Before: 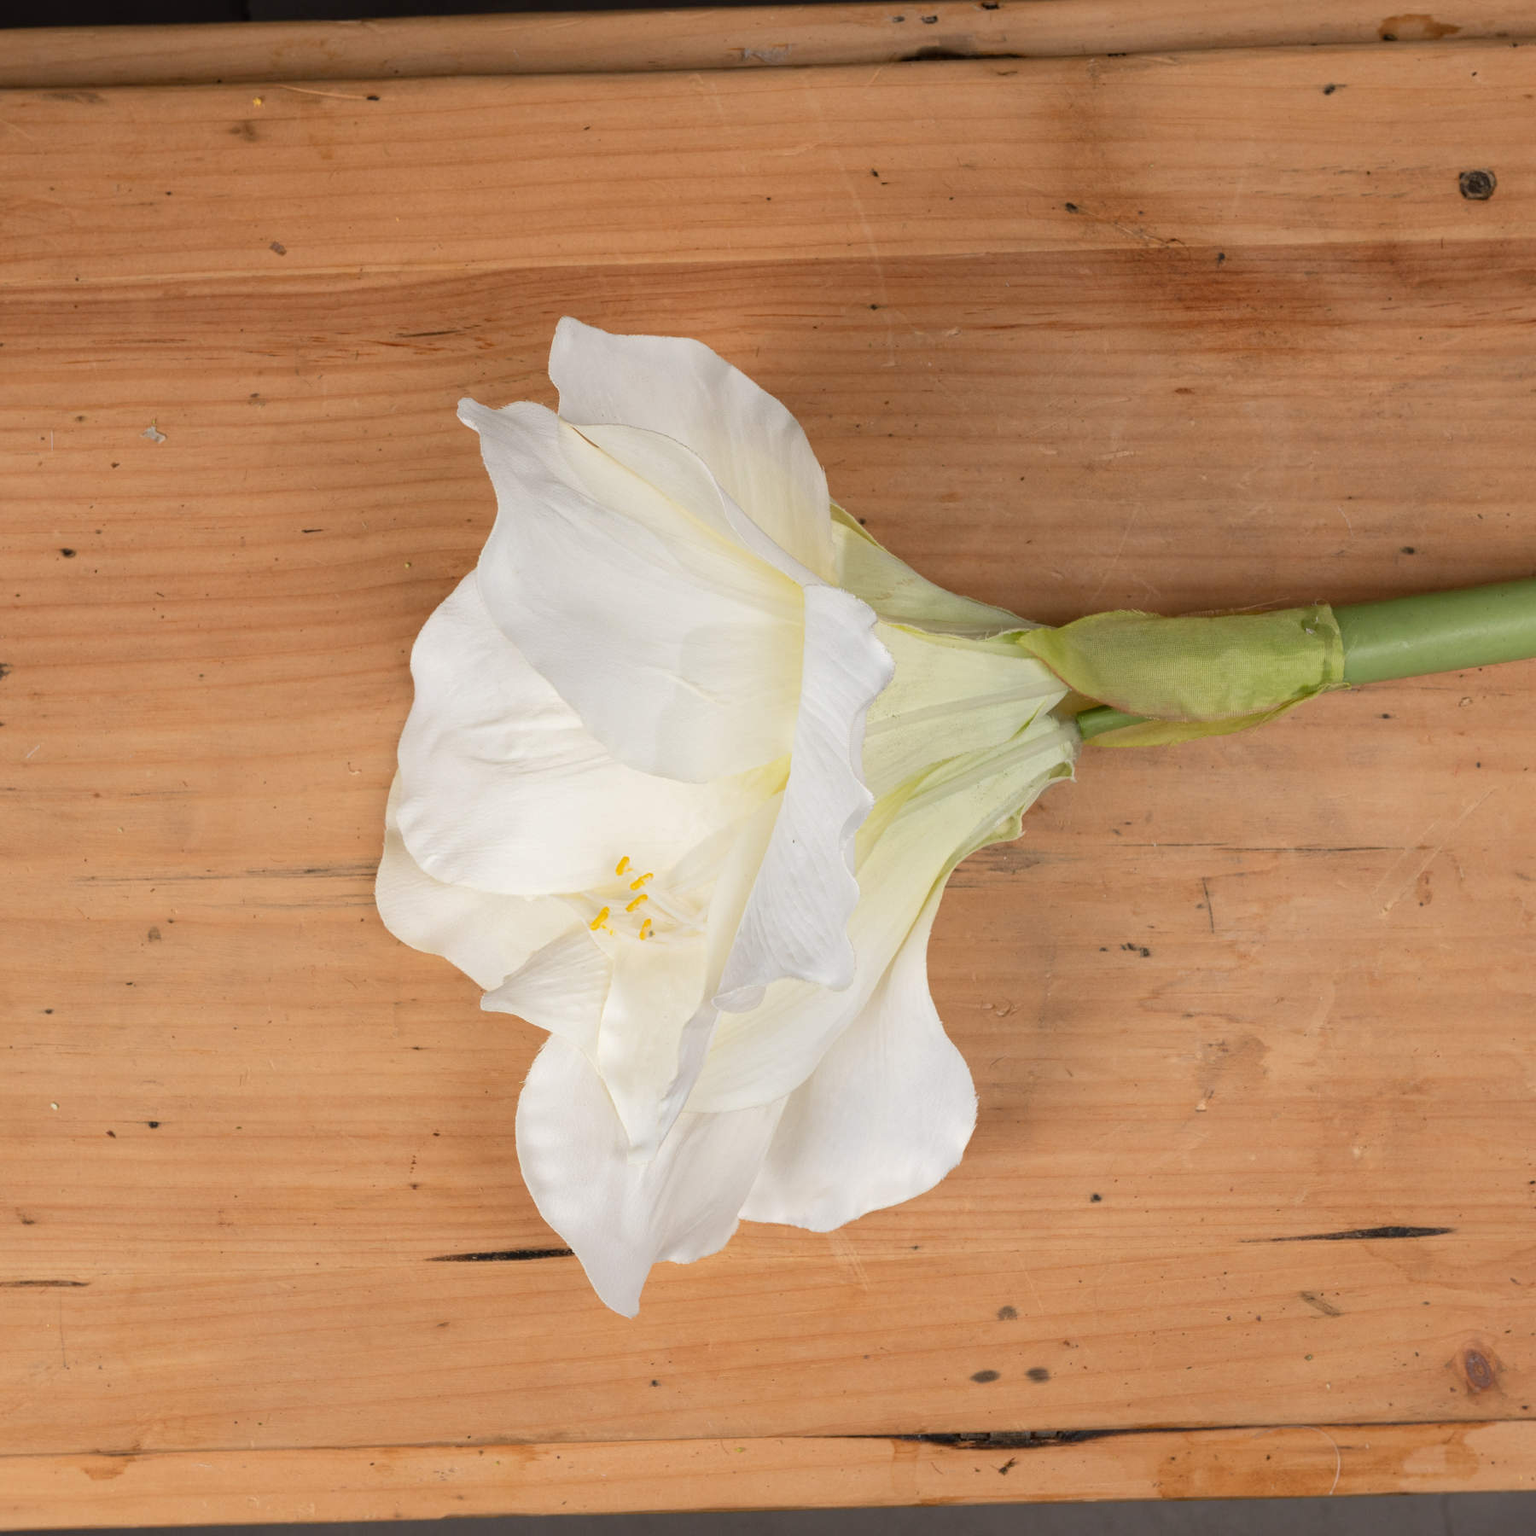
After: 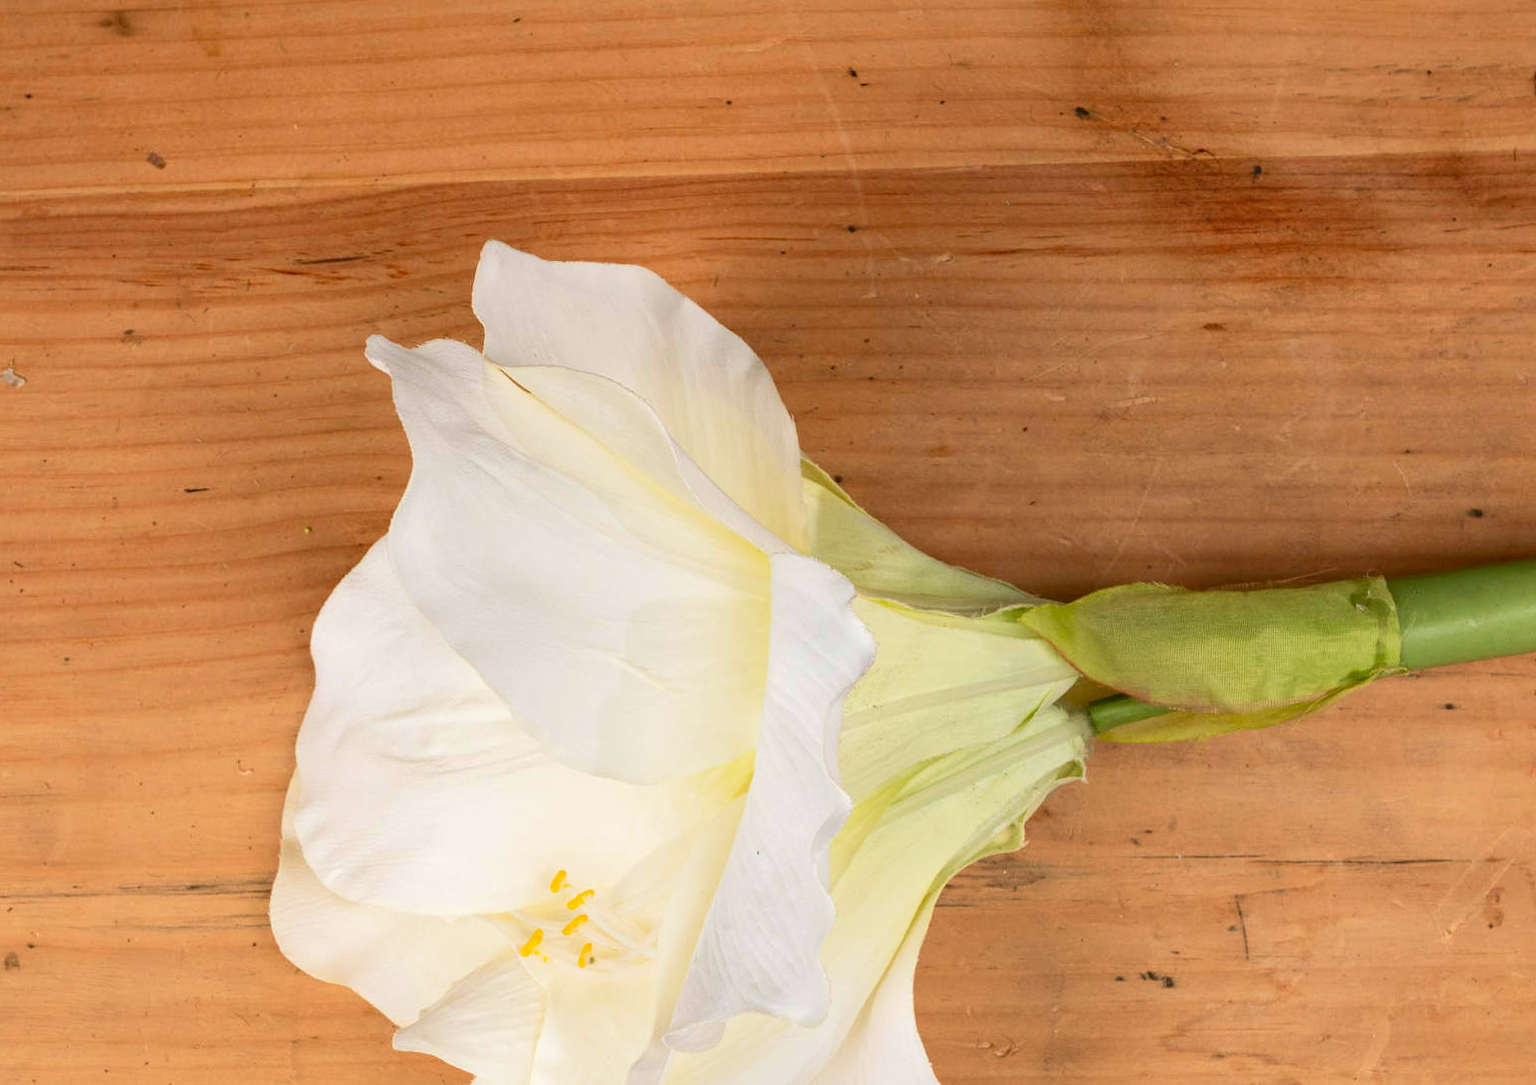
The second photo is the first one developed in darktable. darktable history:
tone equalizer: -7 EV 0.107 EV
velvia: strength 22.03%
crop and rotate: left 9.429%, top 7.245%, right 4.863%, bottom 32.188%
contrast brightness saturation: contrast 0.173, saturation 0.298
